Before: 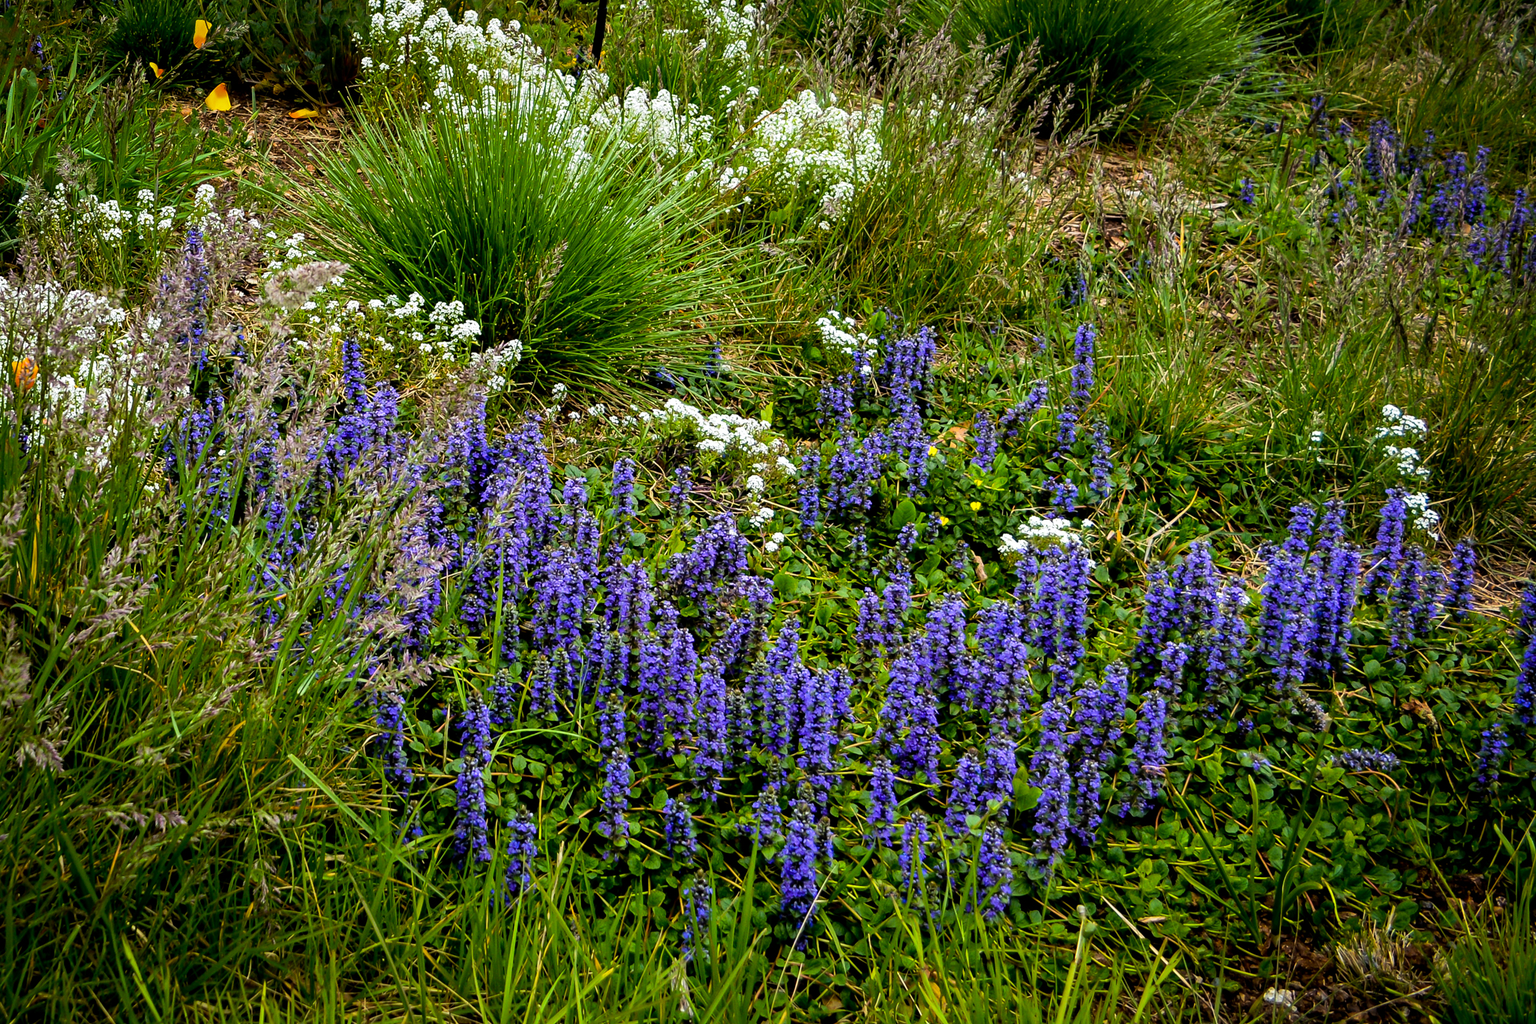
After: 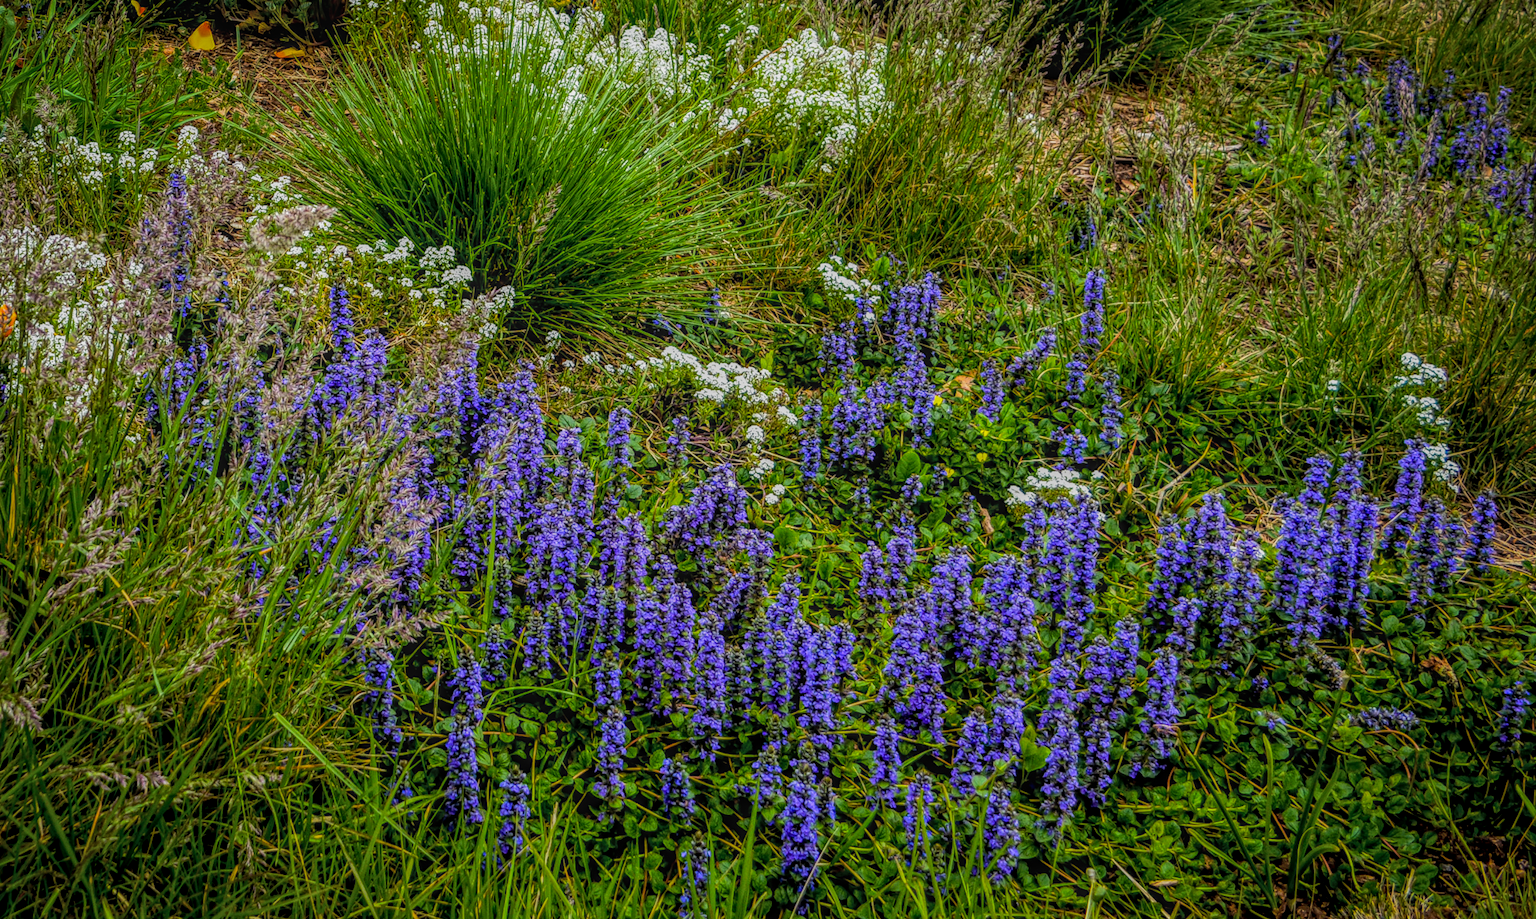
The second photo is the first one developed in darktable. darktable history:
crop: left 1.507%, top 6.147%, right 1.379%, bottom 6.637%
local contrast: highlights 20%, shadows 30%, detail 200%, midtone range 0.2
